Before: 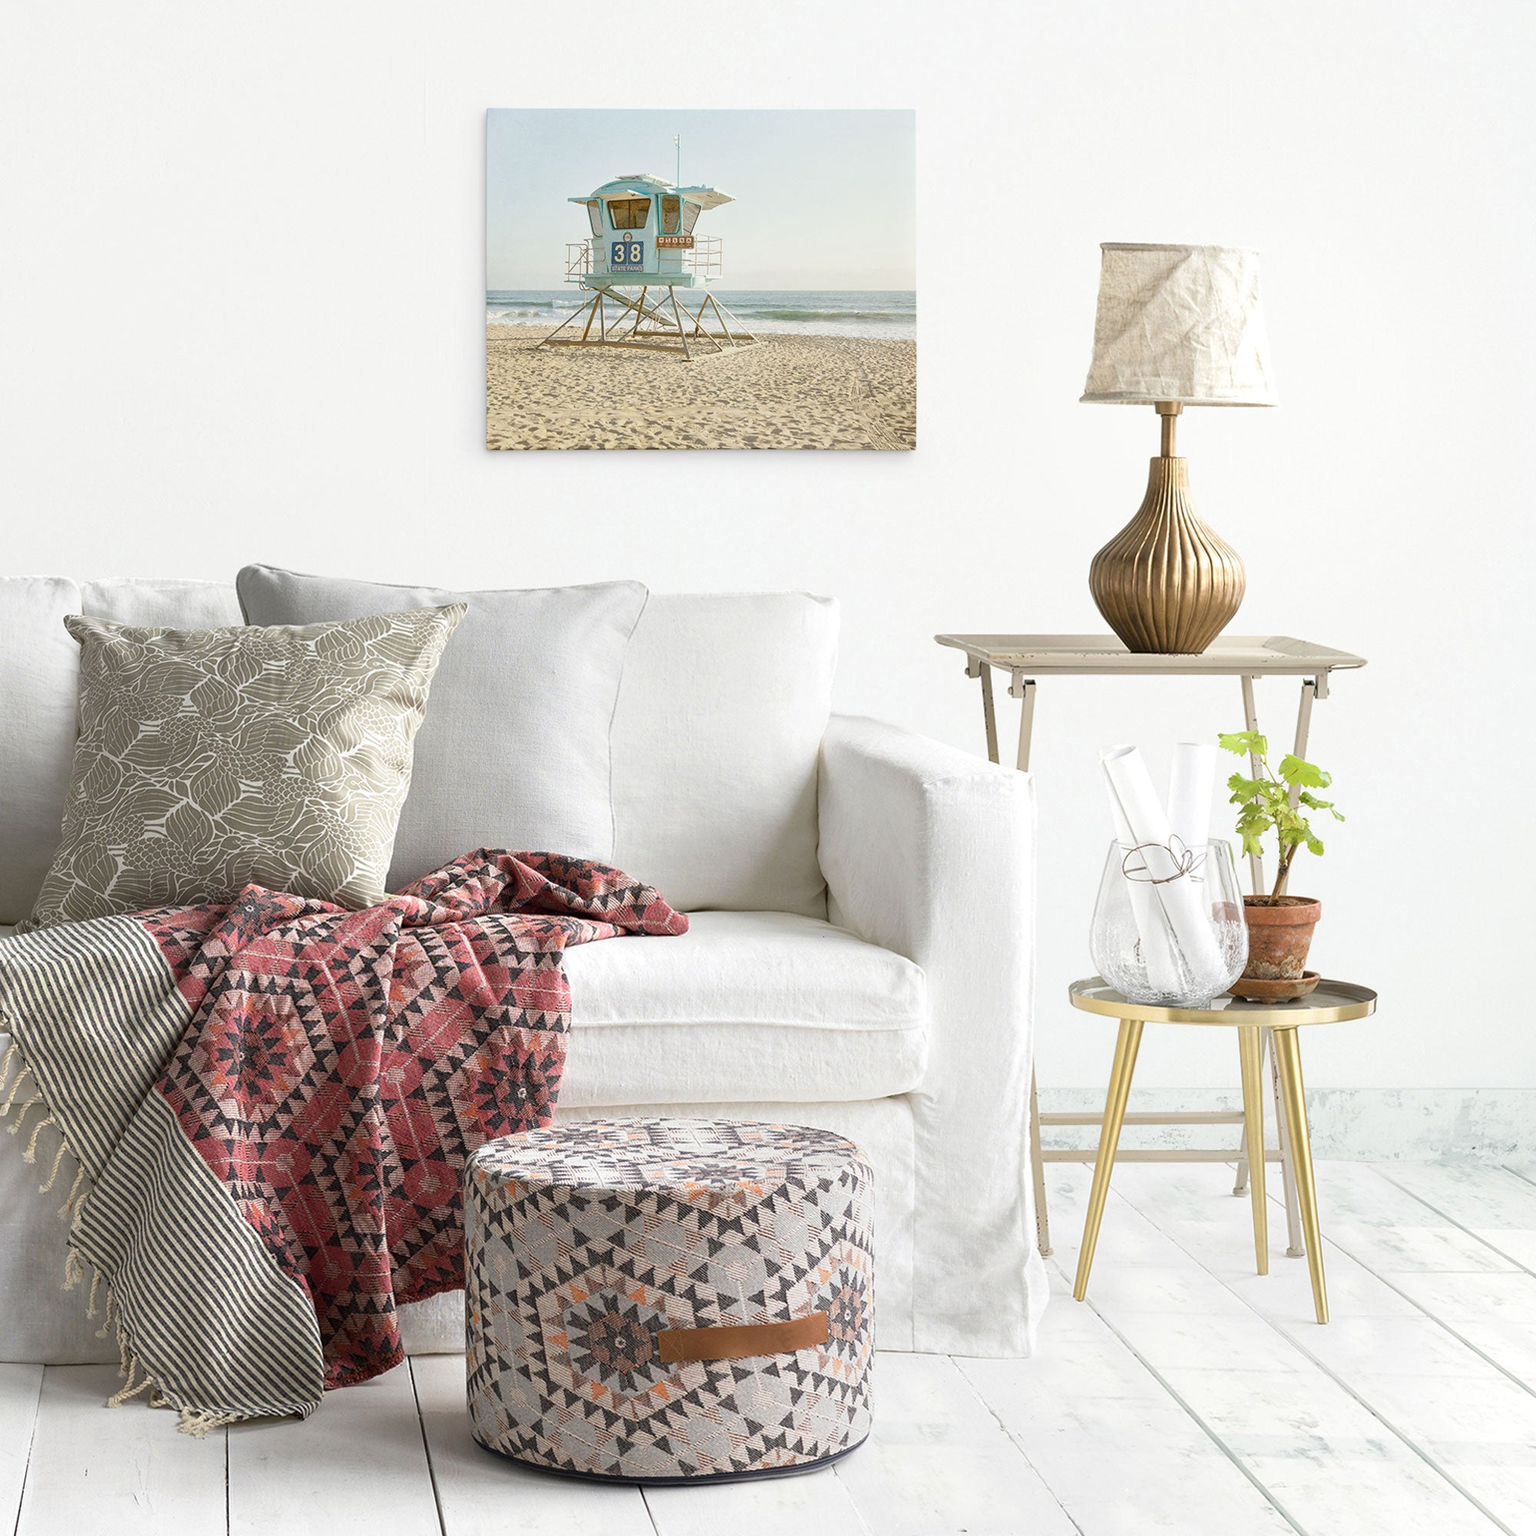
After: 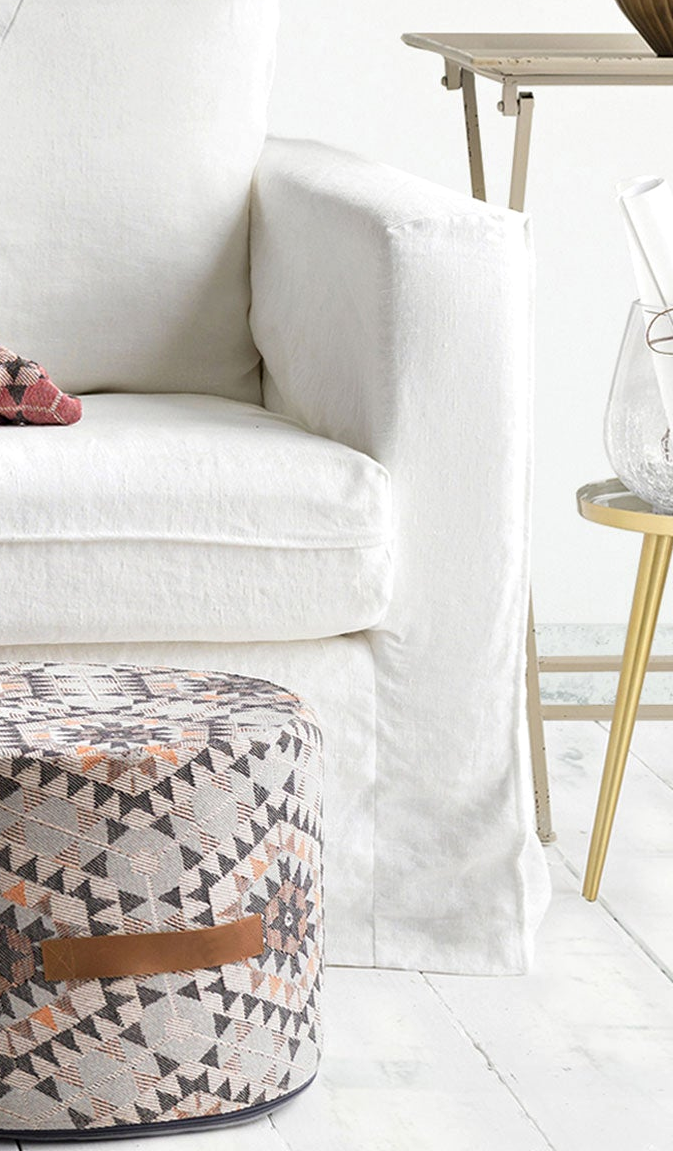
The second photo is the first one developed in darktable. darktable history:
crop: left 40.782%, top 39.657%, right 25.561%, bottom 2.758%
contrast equalizer: octaves 7, y [[0.509, 0.517, 0.523, 0.523, 0.517, 0.509], [0.5 ×6], [0.5 ×6], [0 ×6], [0 ×6]], mix 0.583
tone equalizer: edges refinement/feathering 500, mask exposure compensation -1.57 EV, preserve details no
